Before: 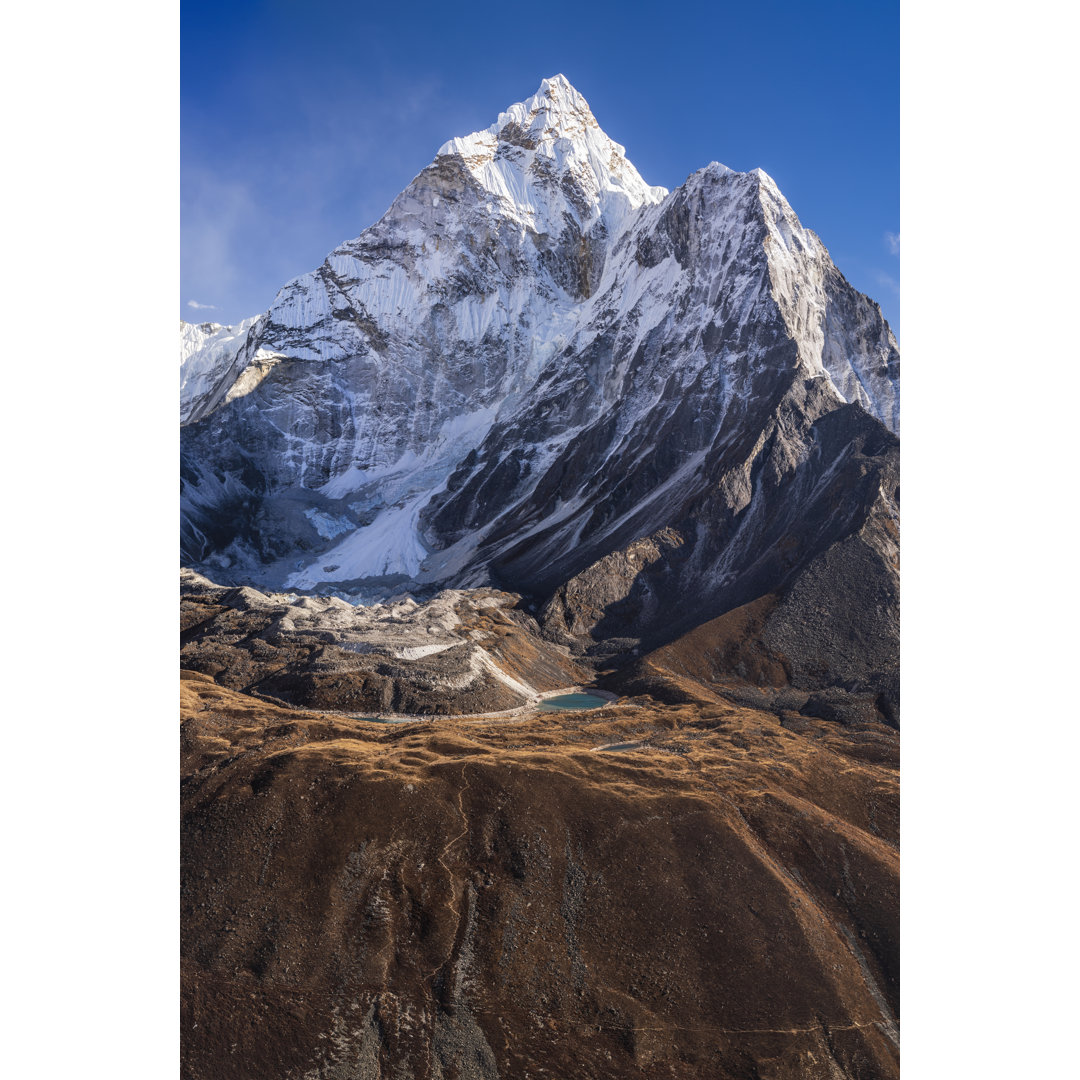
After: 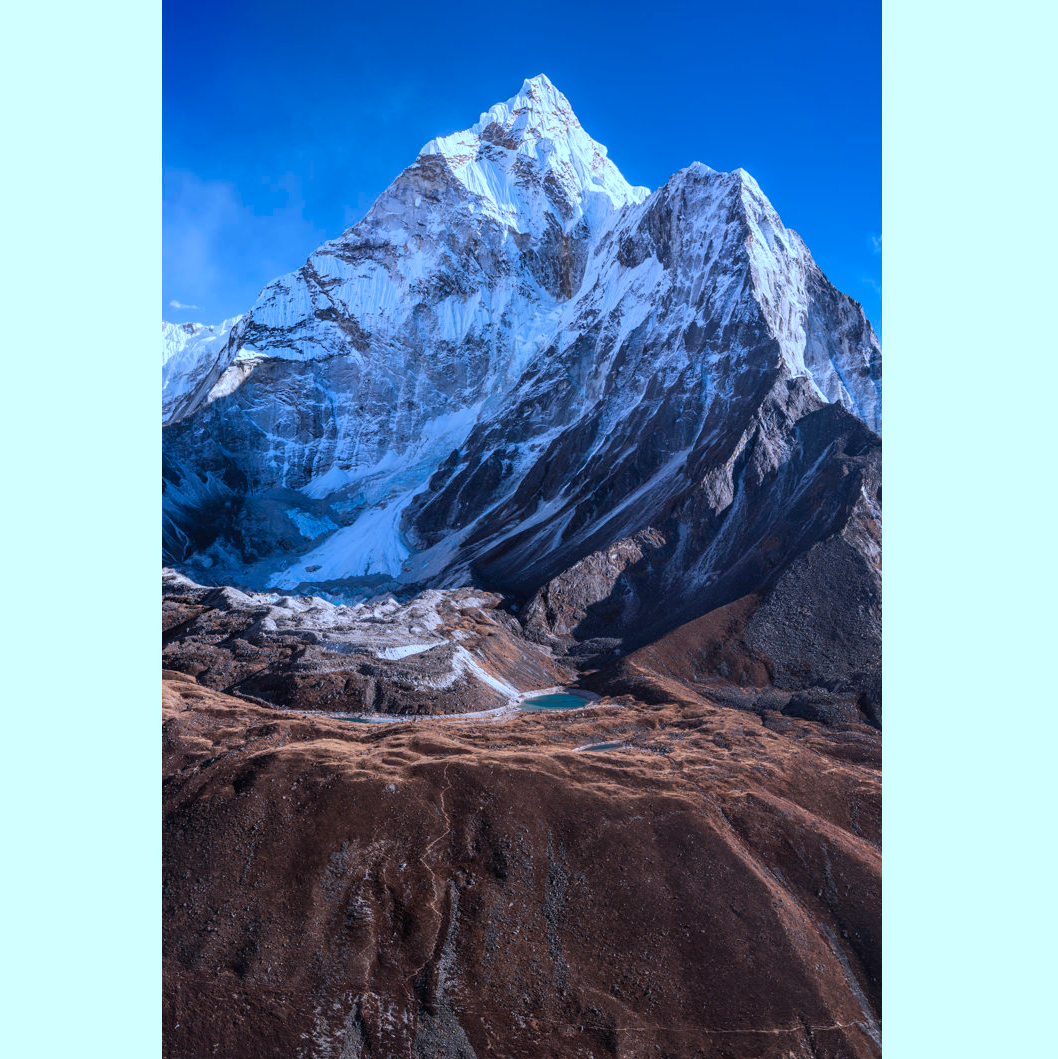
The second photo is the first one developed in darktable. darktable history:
crop: left 1.727%, right 0.289%, bottom 1.943%
color calibration: illuminant as shot in camera, x 0.363, y 0.385, temperature 4548.91 K
color correction: highlights a* -8.97, highlights b* -23.61
